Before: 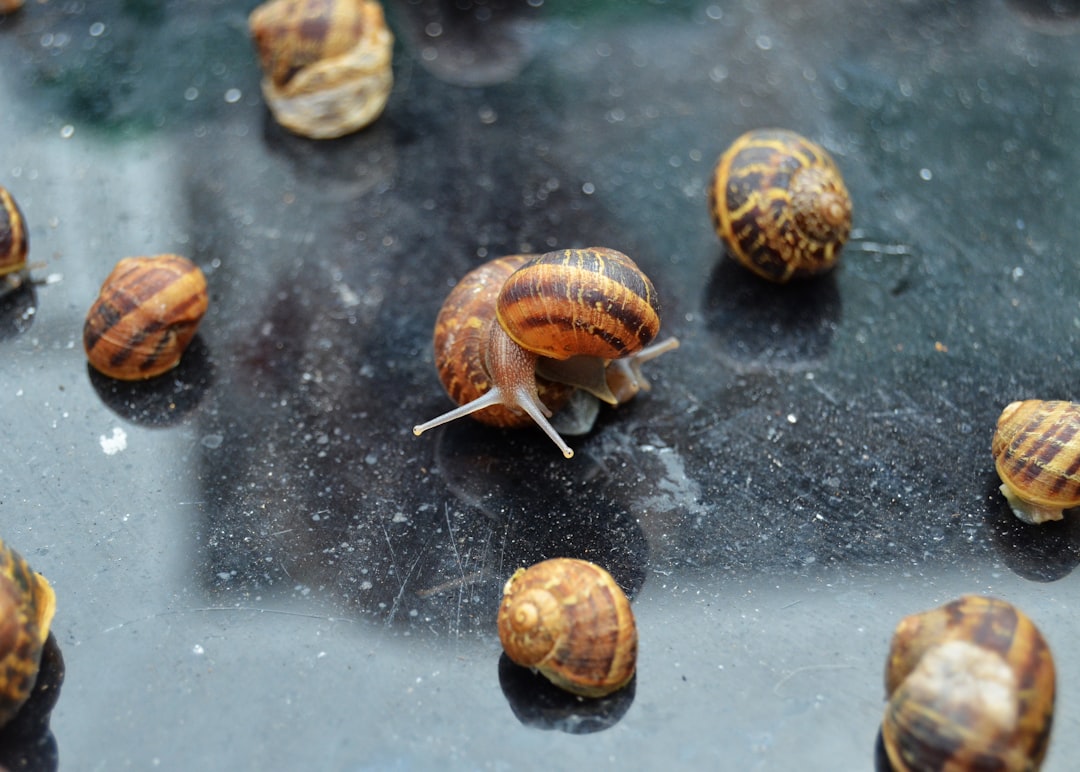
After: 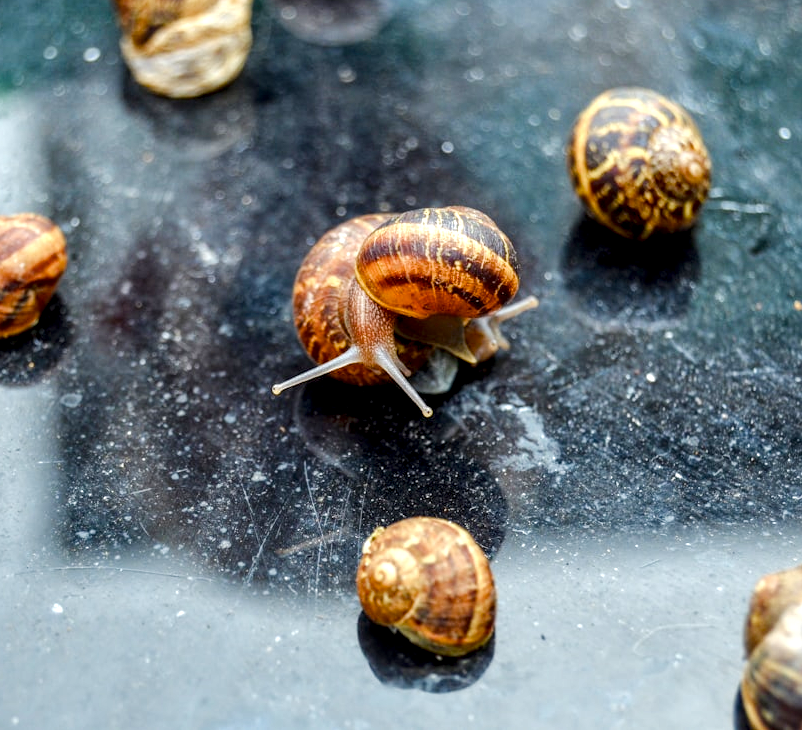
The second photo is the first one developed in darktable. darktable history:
crop and rotate: left 13.11%, top 5.361%, right 12.621%
local contrast: detail 154%
color balance rgb: highlights gain › luminance 17.619%, perceptual saturation grading › global saturation 0.208%, perceptual saturation grading › highlights -29.275%, perceptual saturation grading › mid-tones 29.879%, perceptual saturation grading › shadows 58.852%, perceptual brilliance grading › mid-tones 9.437%, perceptual brilliance grading › shadows 14.517%
